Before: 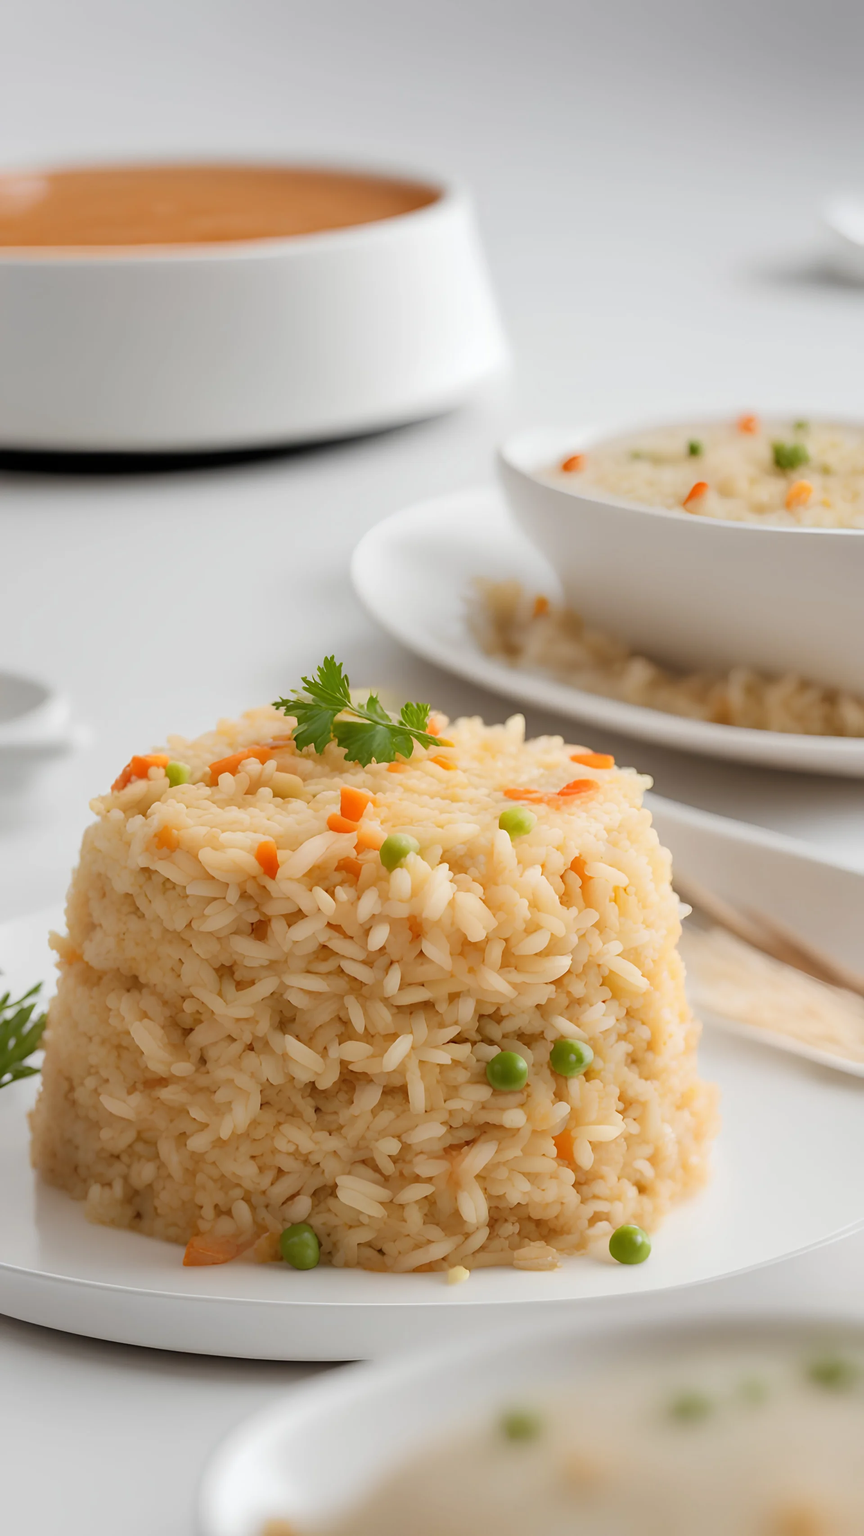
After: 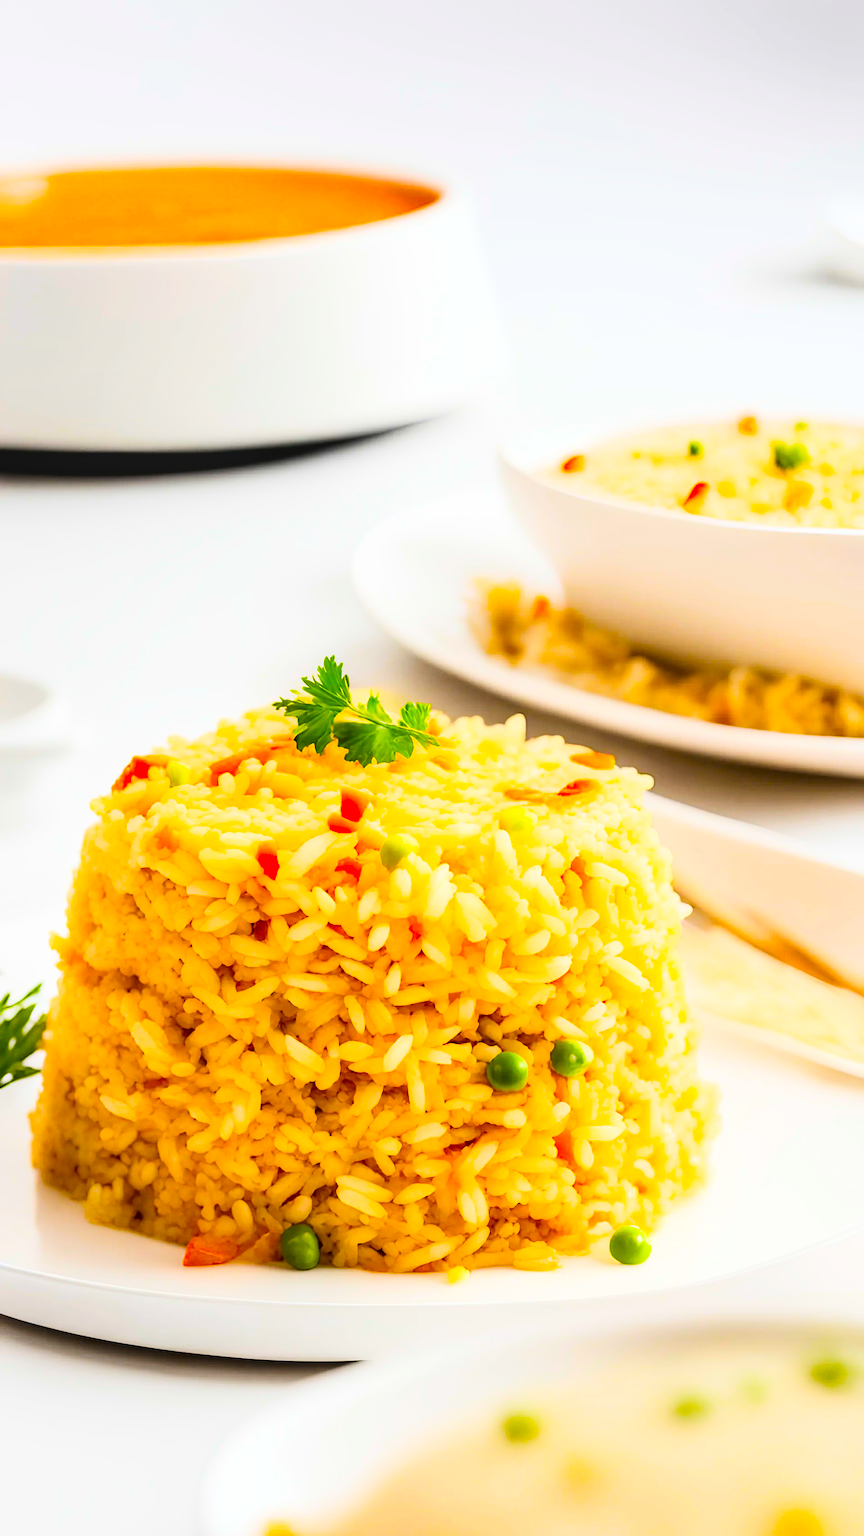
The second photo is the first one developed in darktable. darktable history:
rgb curve: curves: ch0 [(0, 0) (0.21, 0.15) (0.24, 0.21) (0.5, 0.75) (0.75, 0.96) (0.89, 0.99) (1, 1)]; ch1 [(0, 0.02) (0.21, 0.13) (0.25, 0.2) (0.5, 0.67) (0.75, 0.9) (0.89, 0.97) (1, 1)]; ch2 [(0, 0.02) (0.21, 0.13) (0.25, 0.2) (0.5, 0.67) (0.75, 0.9) (0.89, 0.97) (1, 1)], compensate middle gray true
local contrast: on, module defaults
color balance: input saturation 134.34%, contrast -10.04%, contrast fulcrum 19.67%, output saturation 133.51%
contrast brightness saturation: contrast 0.07, brightness -0.13, saturation 0.06
